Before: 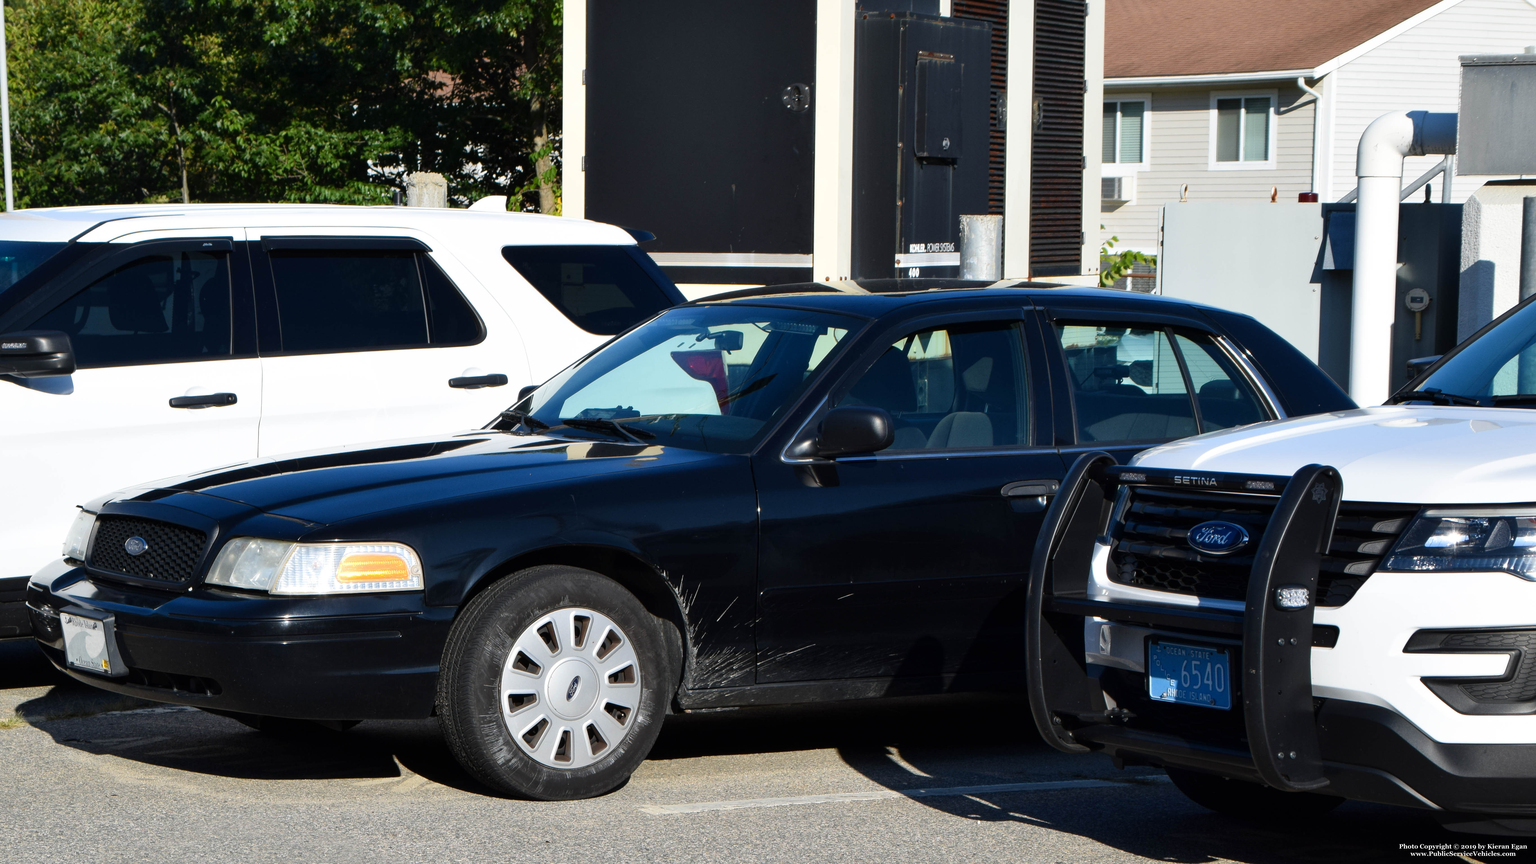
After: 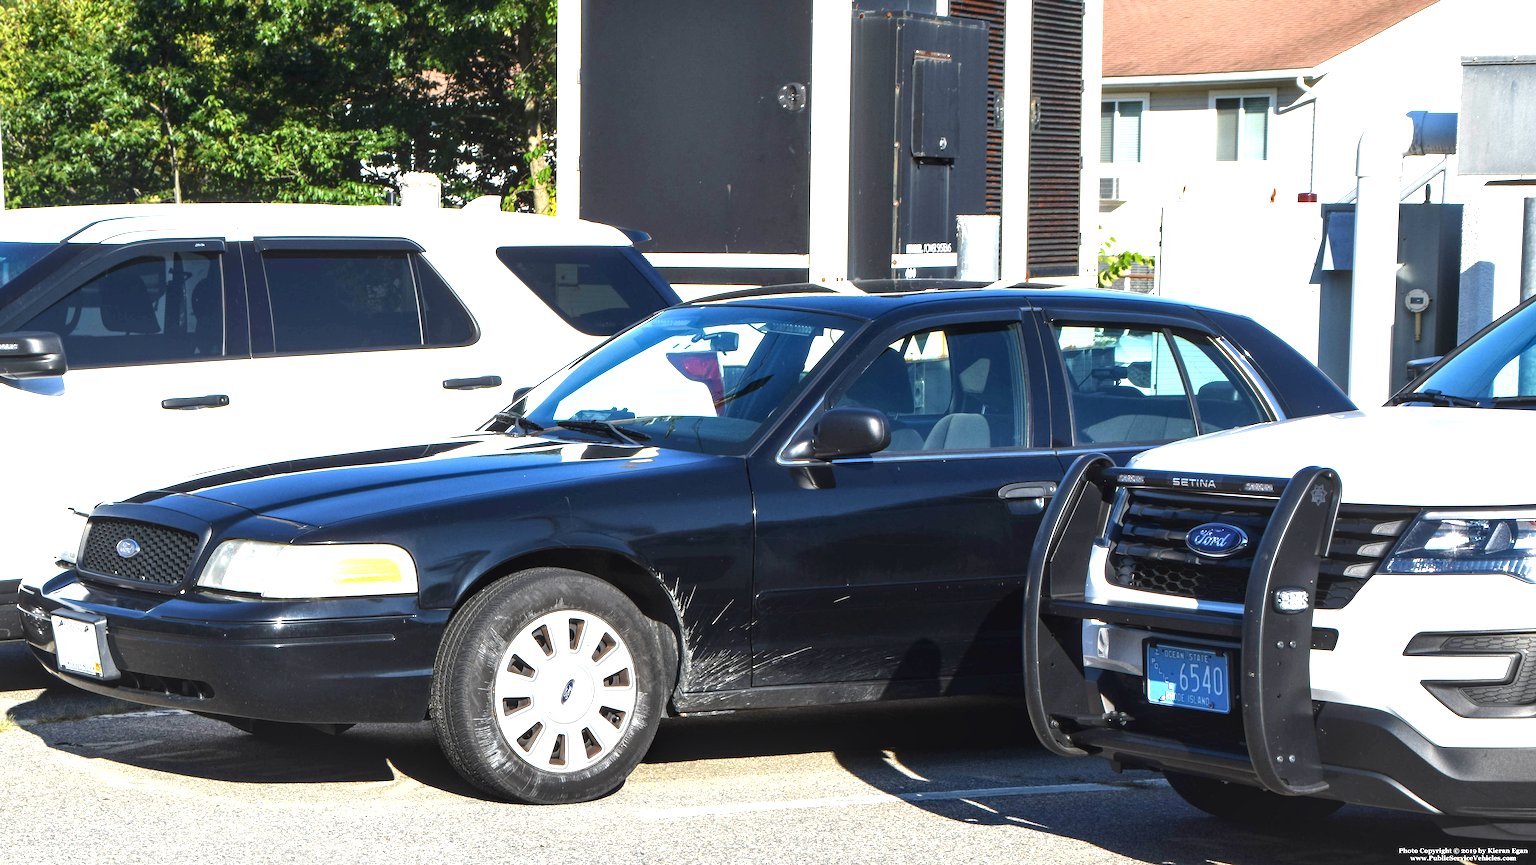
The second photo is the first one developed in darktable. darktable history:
local contrast: detail 130%
exposure: black level correction 0, exposure 1.379 EV, compensate exposure bias true, compensate highlight preservation false
crop and rotate: left 0.614%, top 0.179%, bottom 0.309%
